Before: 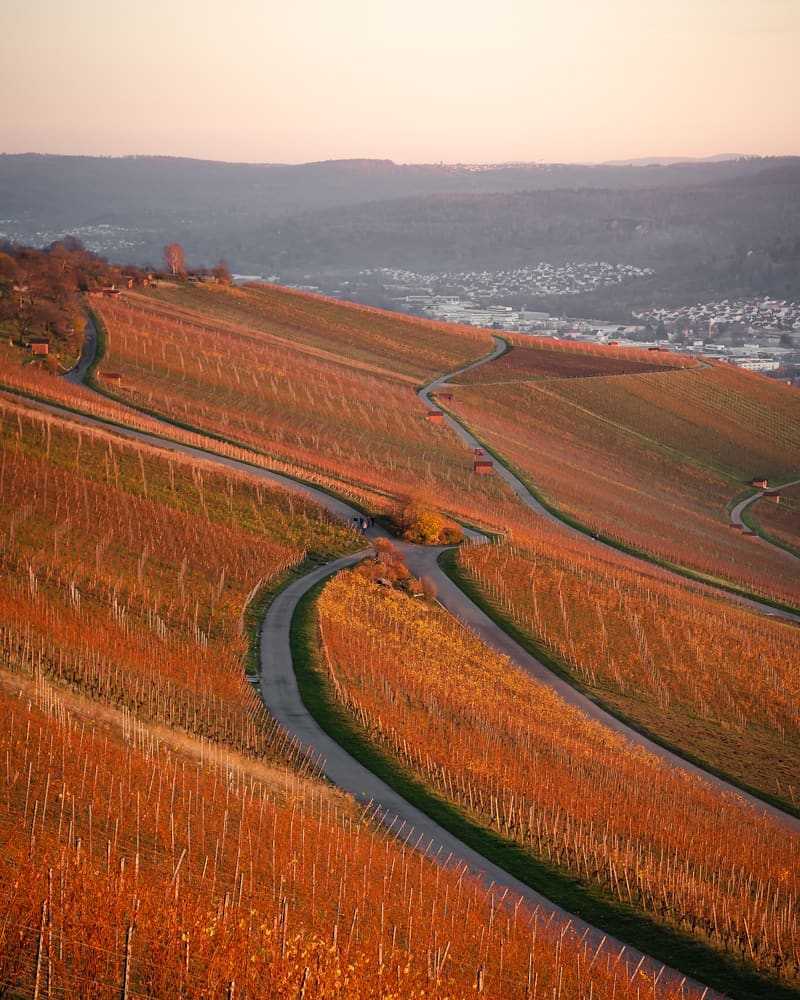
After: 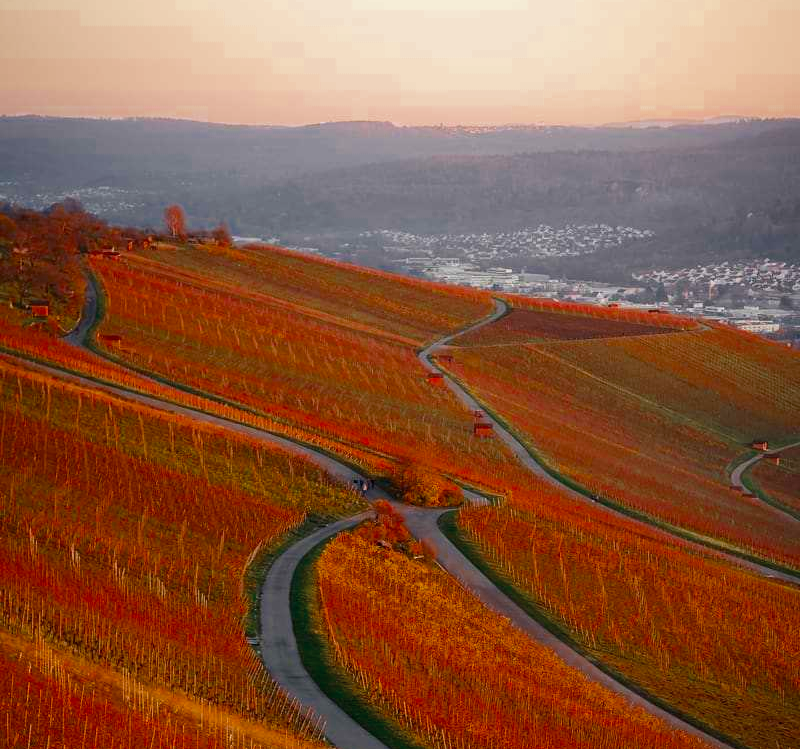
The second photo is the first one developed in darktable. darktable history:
crop: top 3.891%, bottom 21.187%
contrast brightness saturation: contrast 0.087, saturation 0.275
color zones: curves: ch0 [(0, 0.5) (0.125, 0.4) (0.25, 0.5) (0.375, 0.4) (0.5, 0.4) (0.625, 0.35) (0.75, 0.35) (0.875, 0.5)]; ch1 [(0, 0.35) (0.125, 0.45) (0.25, 0.35) (0.375, 0.35) (0.5, 0.35) (0.625, 0.35) (0.75, 0.45) (0.875, 0.35)]; ch2 [(0, 0.6) (0.125, 0.5) (0.25, 0.5) (0.375, 0.6) (0.5, 0.6) (0.625, 0.5) (0.75, 0.5) (0.875, 0.5)]
exposure: exposure -0.144 EV, compensate highlight preservation false
velvia: strength 8.73%
color balance rgb: perceptual saturation grading › global saturation 30.911%, global vibrance 11.029%
